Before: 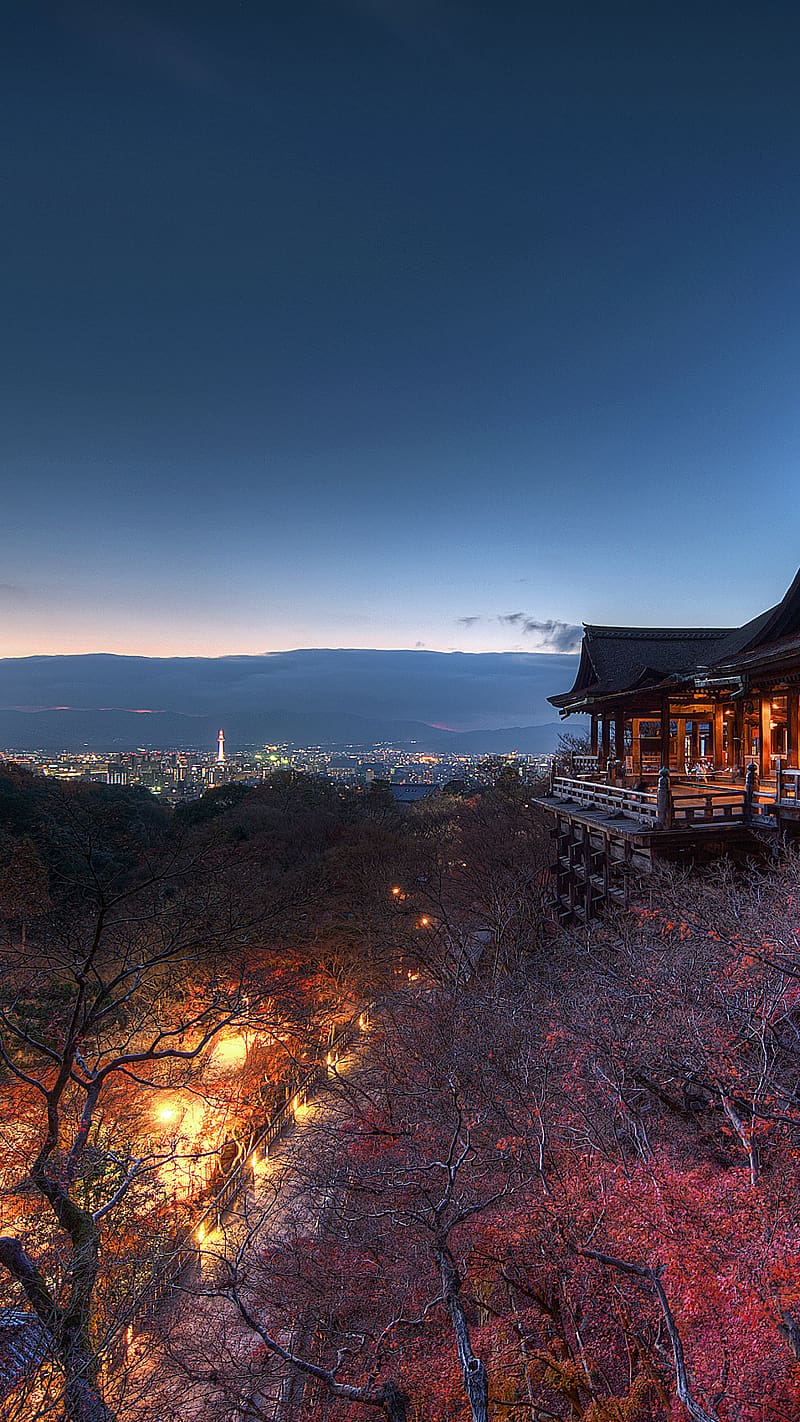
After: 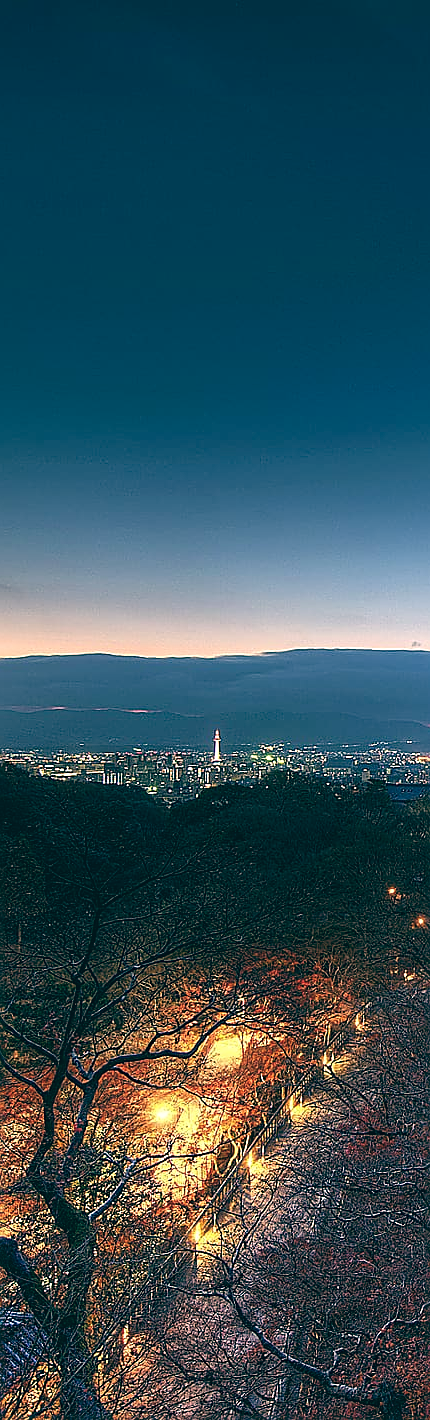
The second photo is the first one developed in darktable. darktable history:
crop: left 0.587%, right 45.588%, bottom 0.086%
color balance: lift [1.005, 0.99, 1.007, 1.01], gamma [1, 0.979, 1.011, 1.021], gain [0.923, 1.098, 1.025, 0.902], input saturation 90.45%, contrast 7.73%, output saturation 105.91%
white balance: emerald 1
sharpen: on, module defaults
